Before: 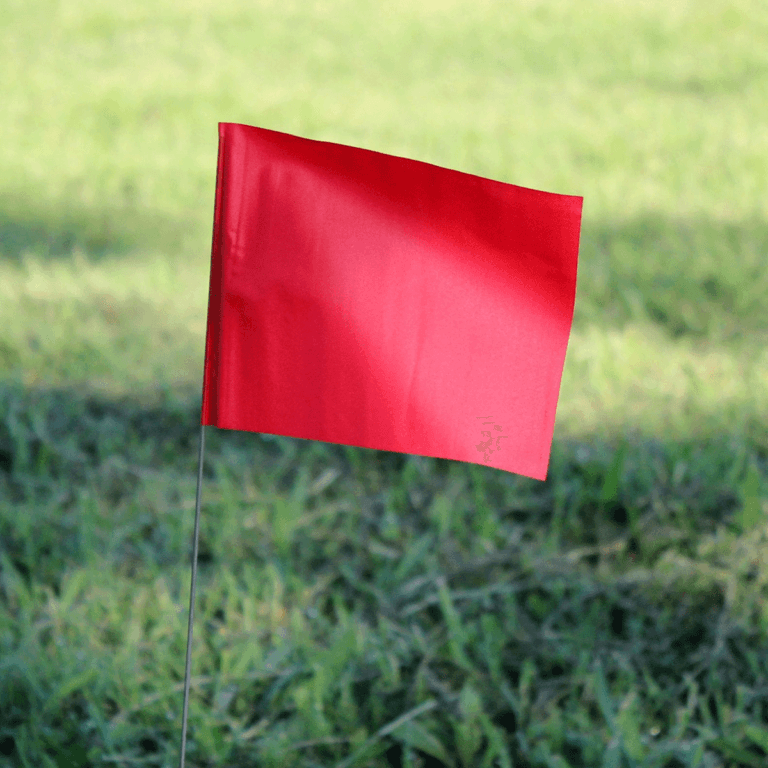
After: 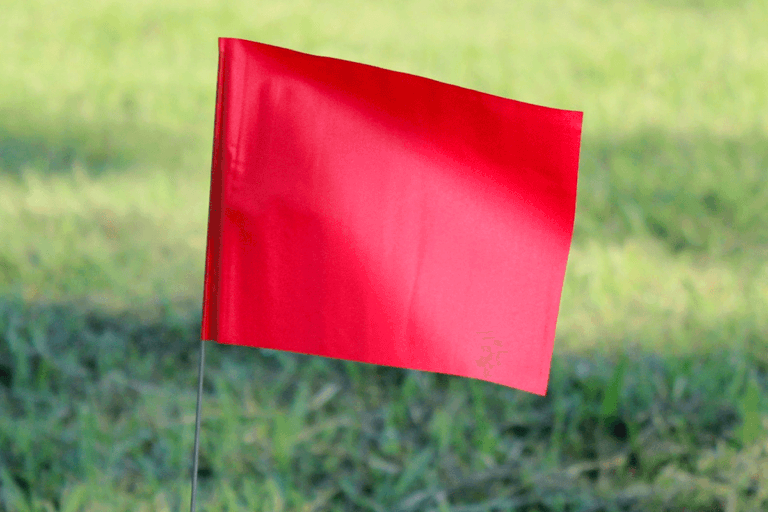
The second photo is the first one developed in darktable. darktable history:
exposure: black level correction 0.004, exposure 0.014 EV, compensate highlight preservation false
contrast brightness saturation: contrast -0.1, brightness 0.05, saturation 0.08
crop: top 11.166%, bottom 22.168%
